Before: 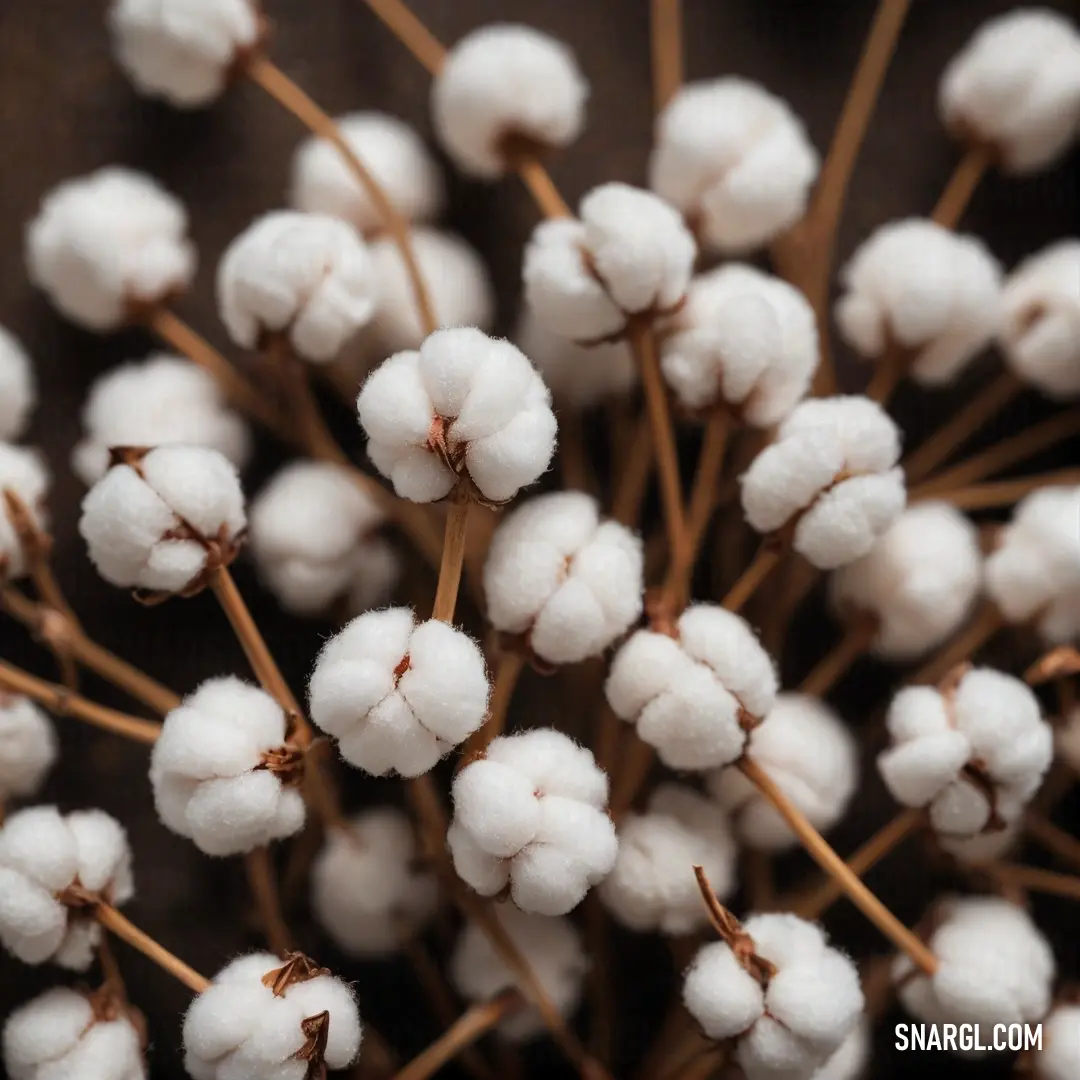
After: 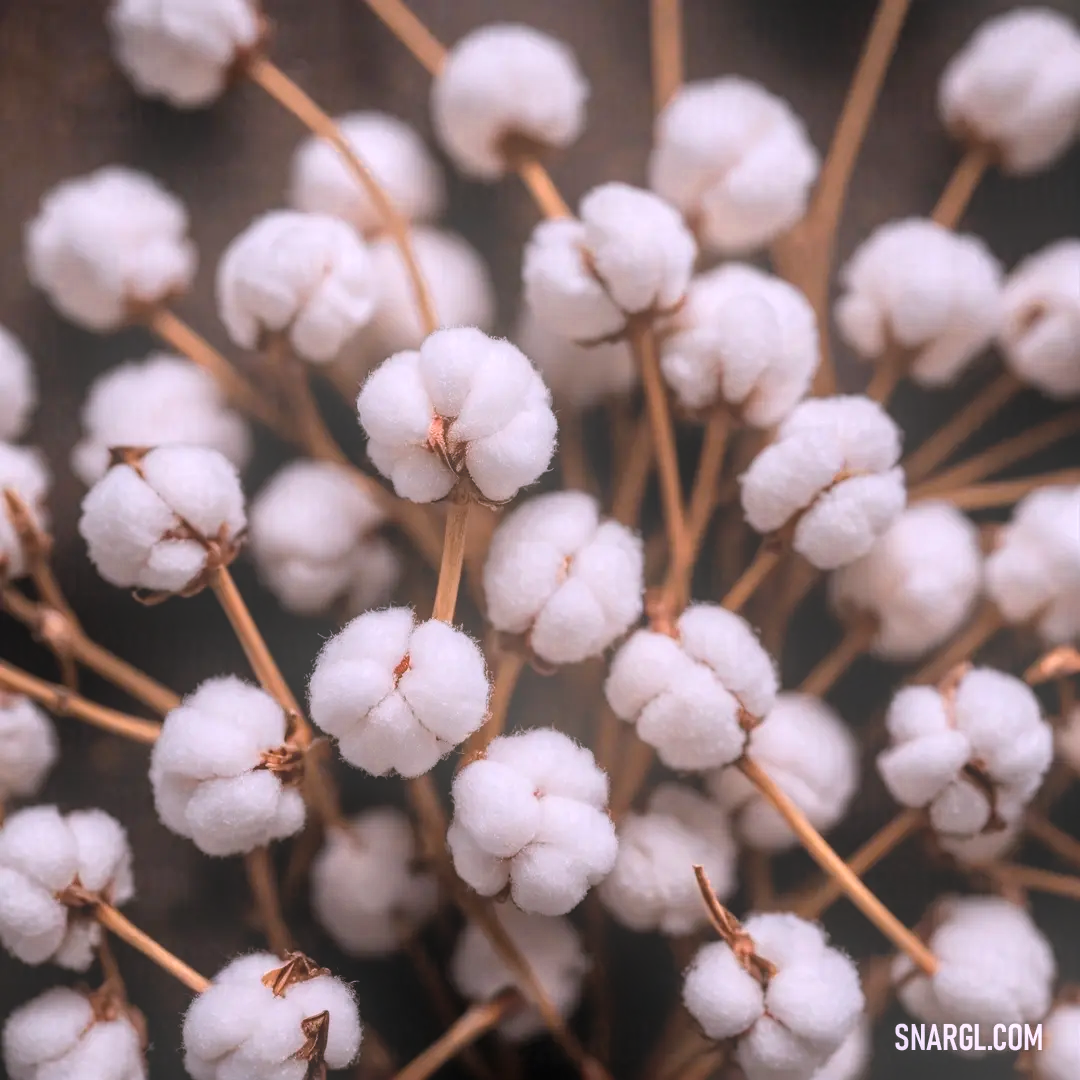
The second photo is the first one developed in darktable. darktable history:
levels: levels [0, 0.51, 1]
bloom: on, module defaults
white balance: red 1.066, blue 1.119
local contrast: on, module defaults
color zones: curves: ch0 [(0, 0.465) (0.092, 0.596) (0.289, 0.464) (0.429, 0.453) (0.571, 0.464) (0.714, 0.455) (0.857, 0.462) (1, 0.465)]
